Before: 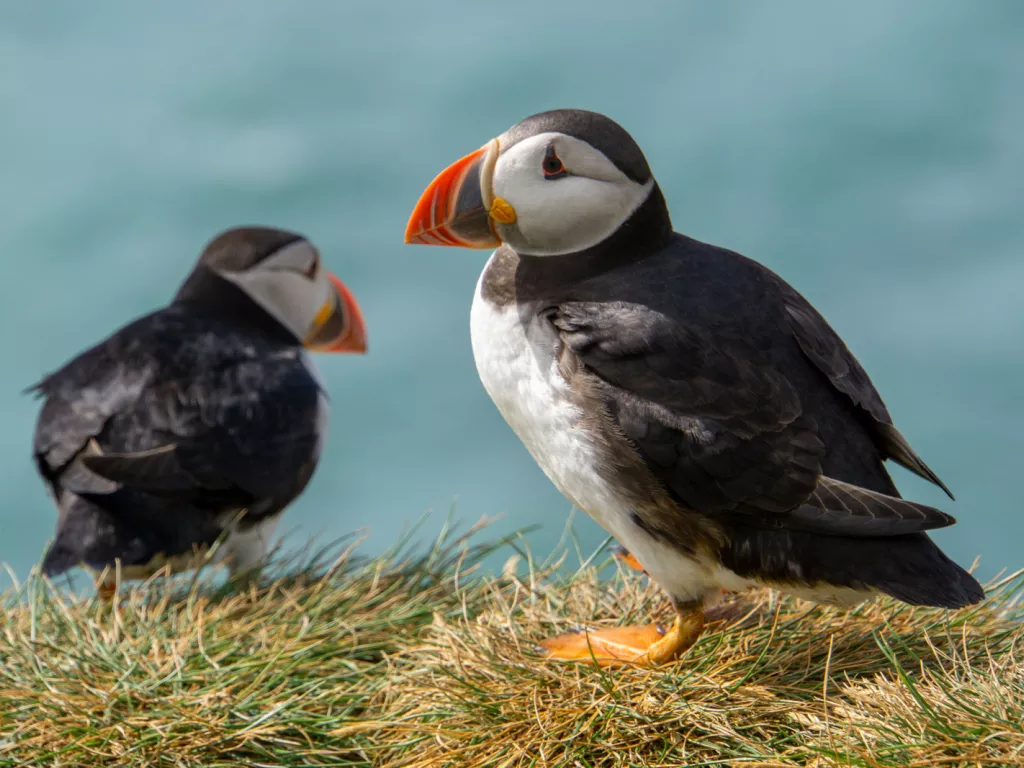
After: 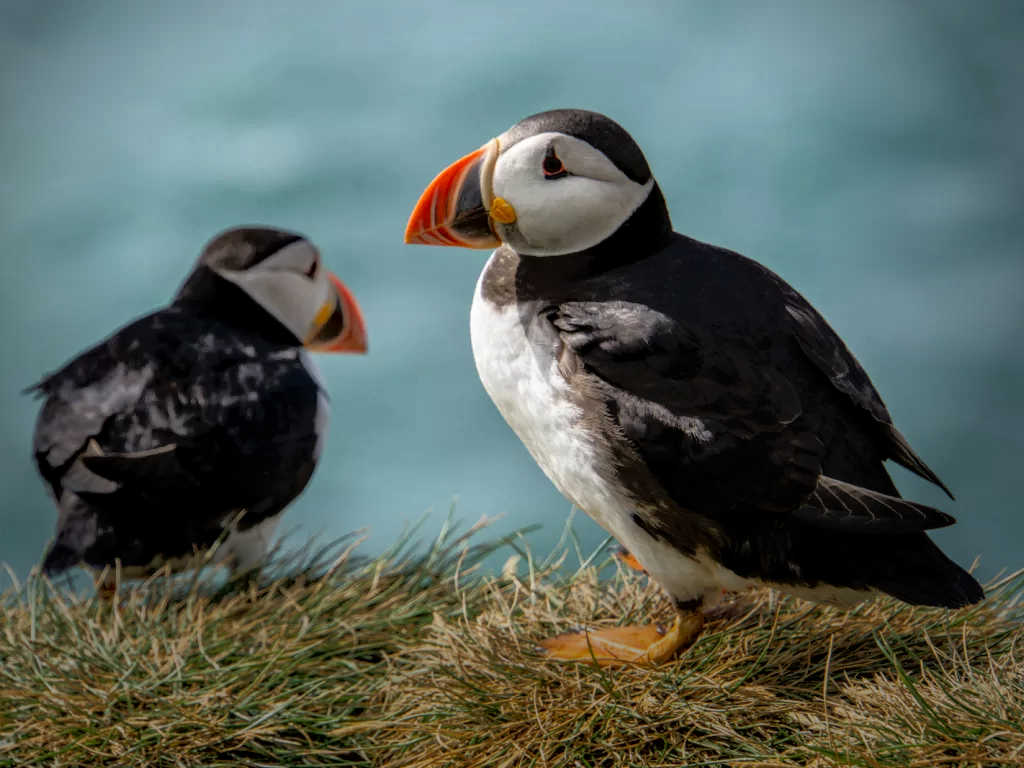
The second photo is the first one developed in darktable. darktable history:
vignetting: fall-off start 66.61%, fall-off radius 39.7%, brightness -0.631, saturation -0.004, center (-0.053, -0.352), automatic ratio true, width/height ratio 0.664
tone equalizer: -8 EV -1.86 EV, -7 EV -1.19 EV, -6 EV -1.65 EV, edges refinement/feathering 500, mask exposure compensation -1.57 EV, preserve details no
local contrast: on, module defaults
